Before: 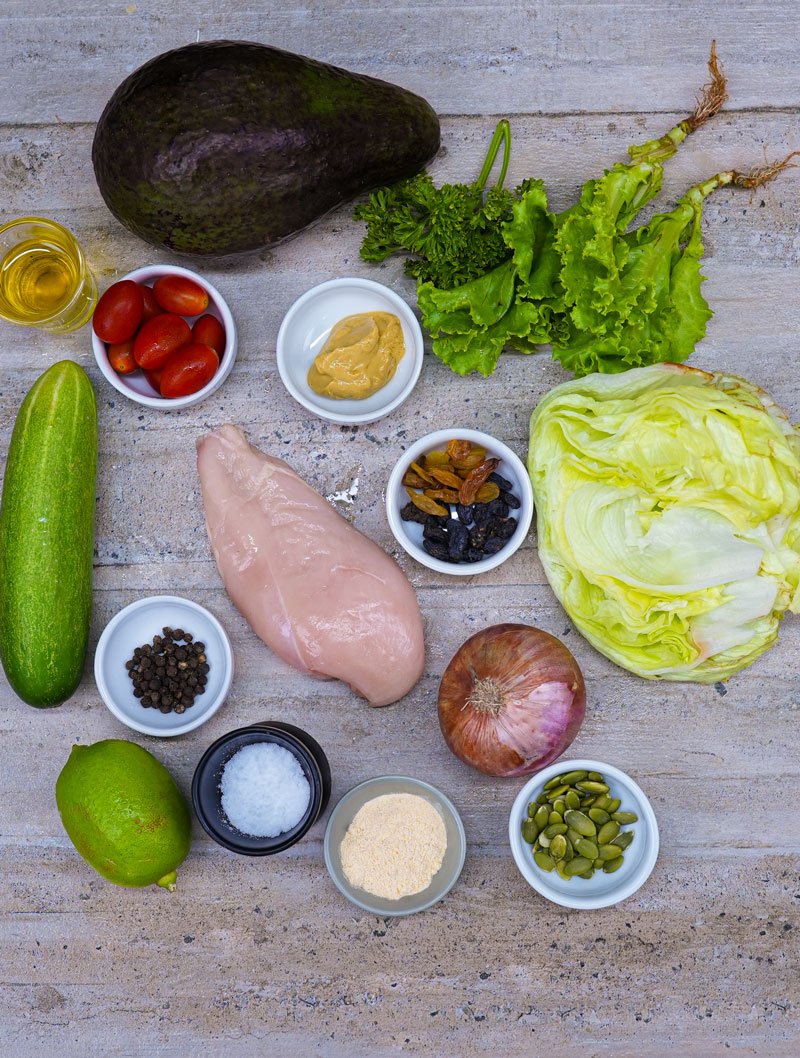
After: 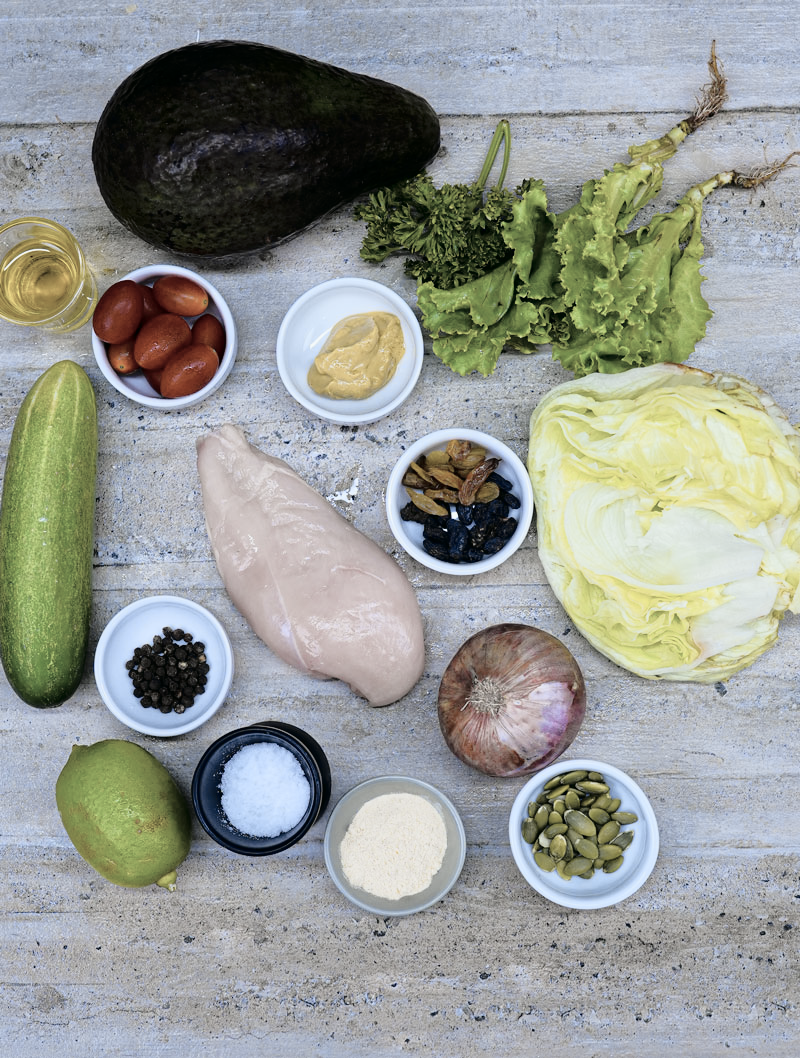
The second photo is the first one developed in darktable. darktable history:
tone curve: curves: ch0 [(0, 0) (0.088, 0.042) (0.208, 0.176) (0.257, 0.267) (0.406, 0.483) (0.489, 0.556) (0.667, 0.73) (0.793, 0.851) (0.994, 0.974)]; ch1 [(0, 0) (0.161, 0.092) (0.35, 0.33) (0.392, 0.392) (0.457, 0.467) (0.505, 0.497) (0.537, 0.518) (0.553, 0.53) (0.58, 0.567) (0.739, 0.697) (1, 1)]; ch2 [(0, 0) (0.346, 0.362) (0.448, 0.419) (0.502, 0.499) (0.533, 0.517) (0.556, 0.533) (0.629, 0.619) (0.717, 0.678) (1, 1)], color space Lab, independent channels, preserve colors none
contrast brightness saturation: contrast 0.1, saturation -0.36
